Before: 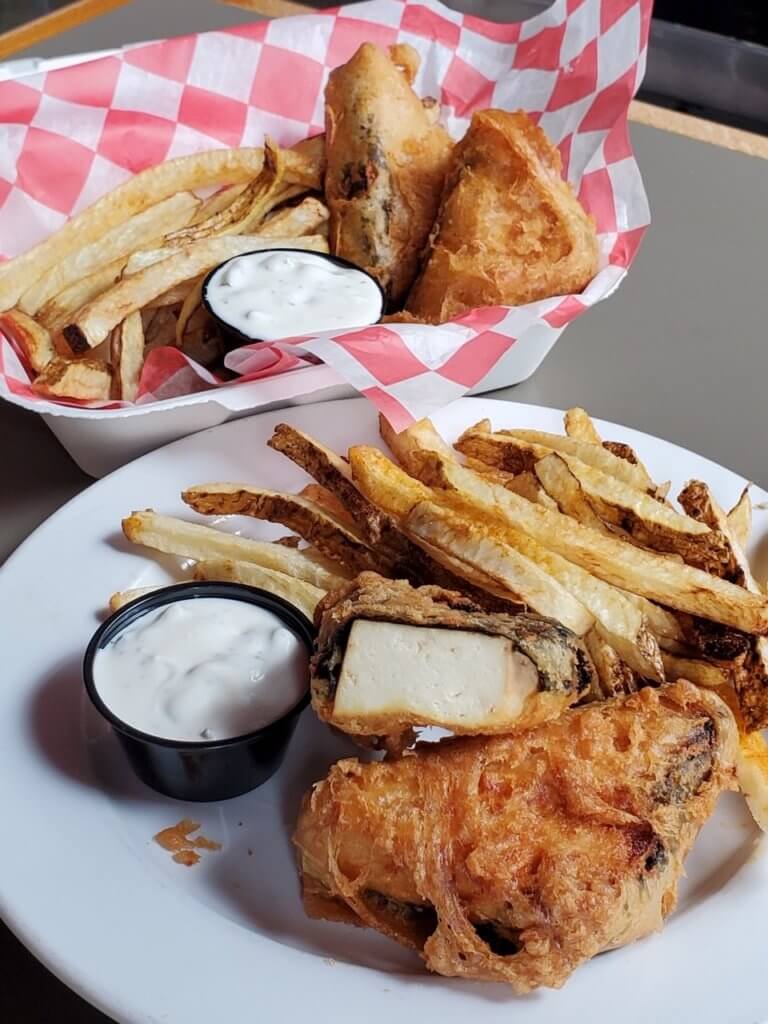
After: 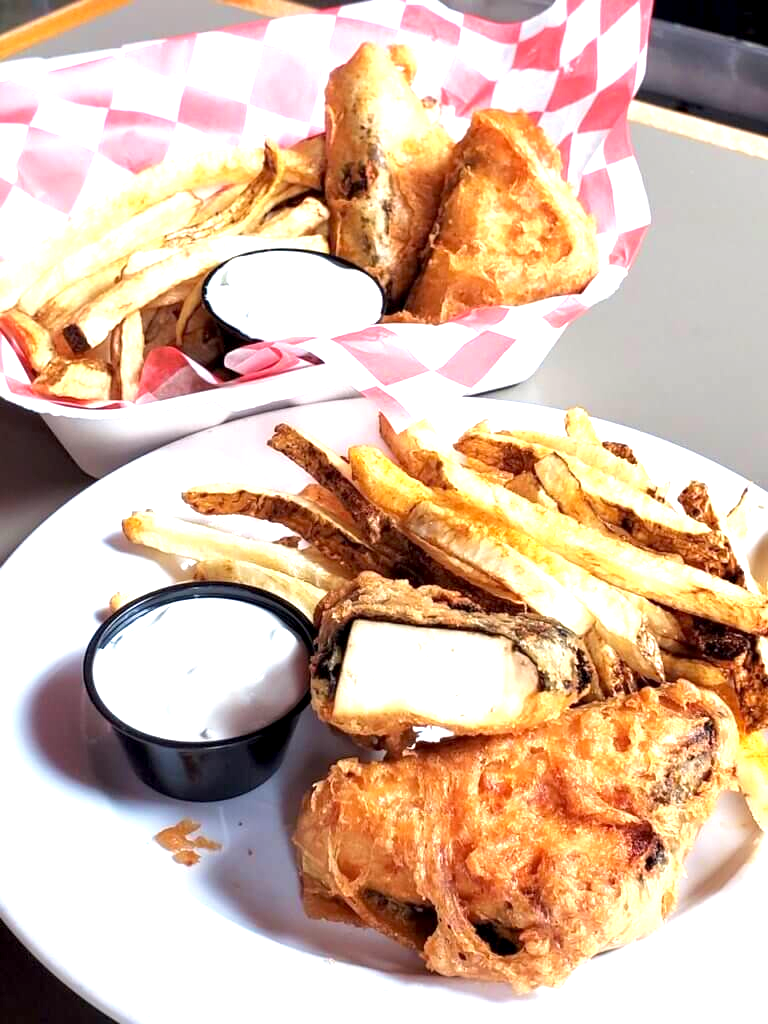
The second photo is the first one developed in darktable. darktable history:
exposure: black level correction 0.001, exposure 1.3 EV, compensate highlight preservation false
velvia: strength 15%
